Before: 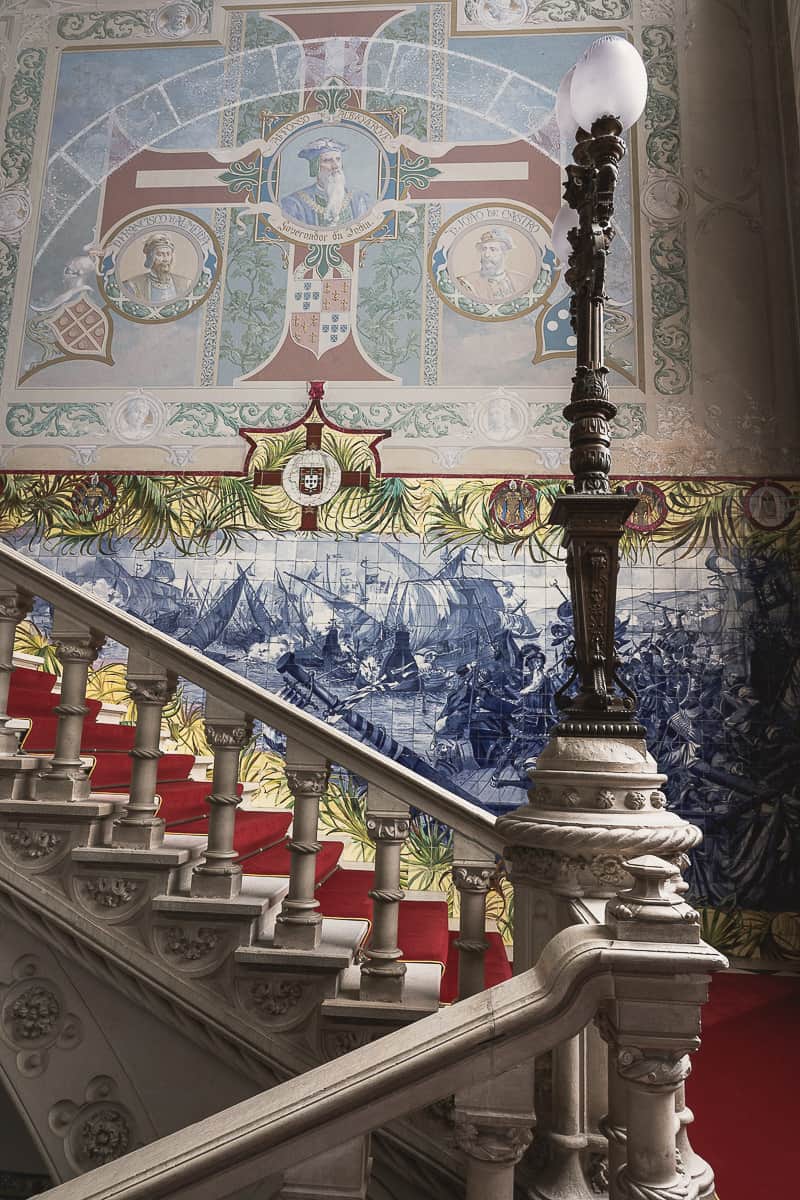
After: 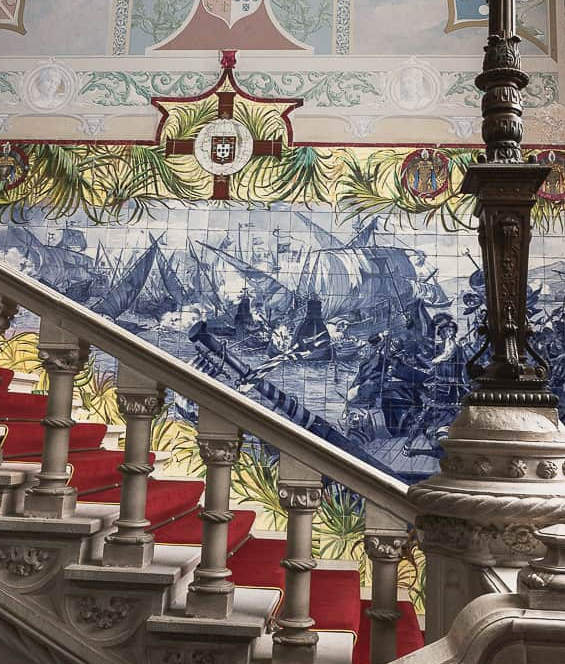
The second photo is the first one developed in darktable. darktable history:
exposure: black level correction 0.001, compensate highlight preservation false
crop: left 11.034%, top 27.589%, right 18.252%, bottom 17.065%
